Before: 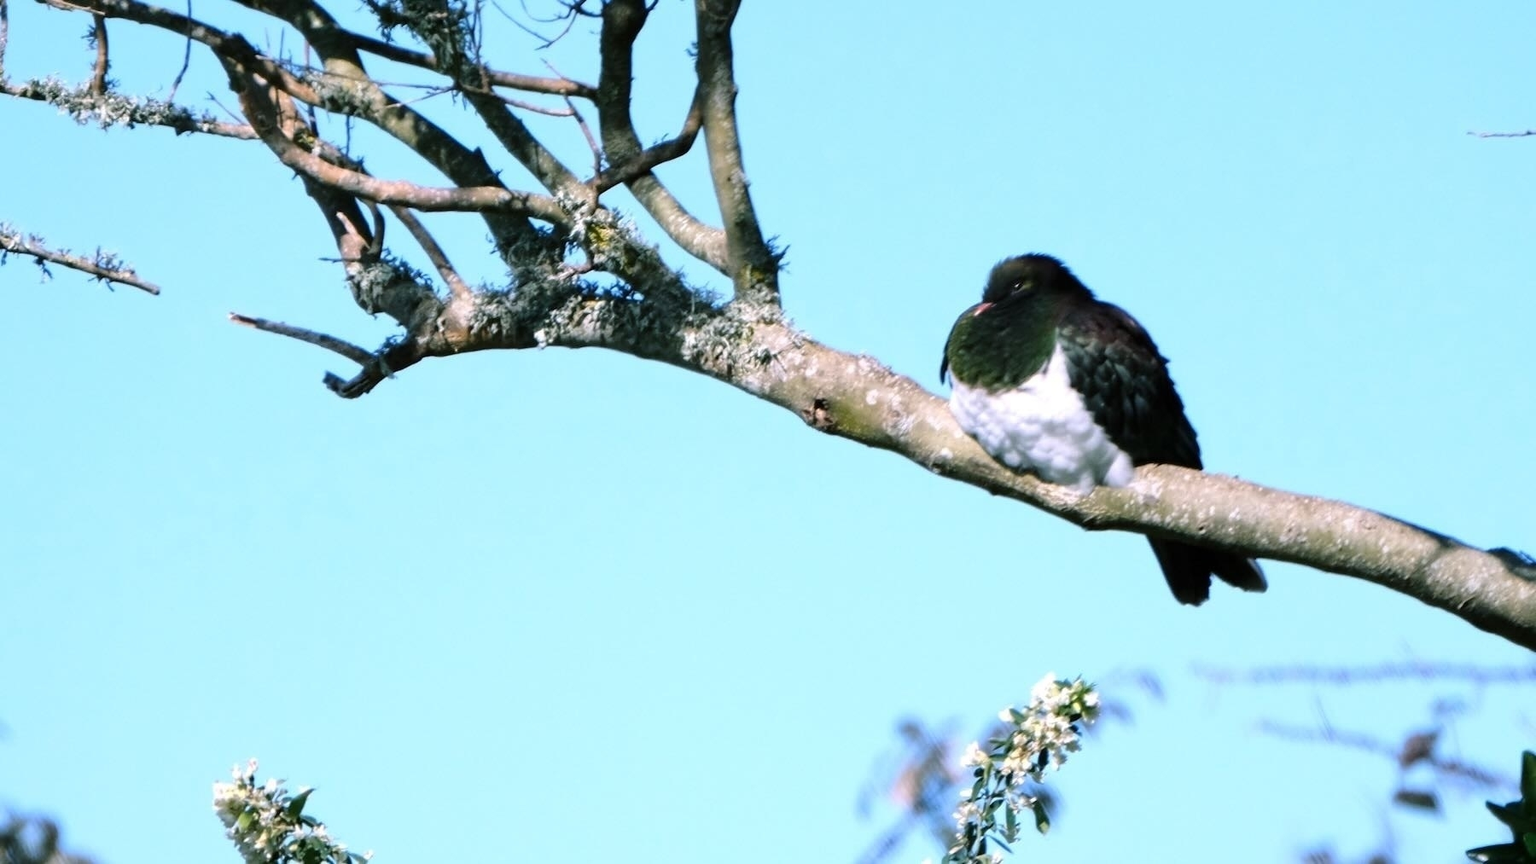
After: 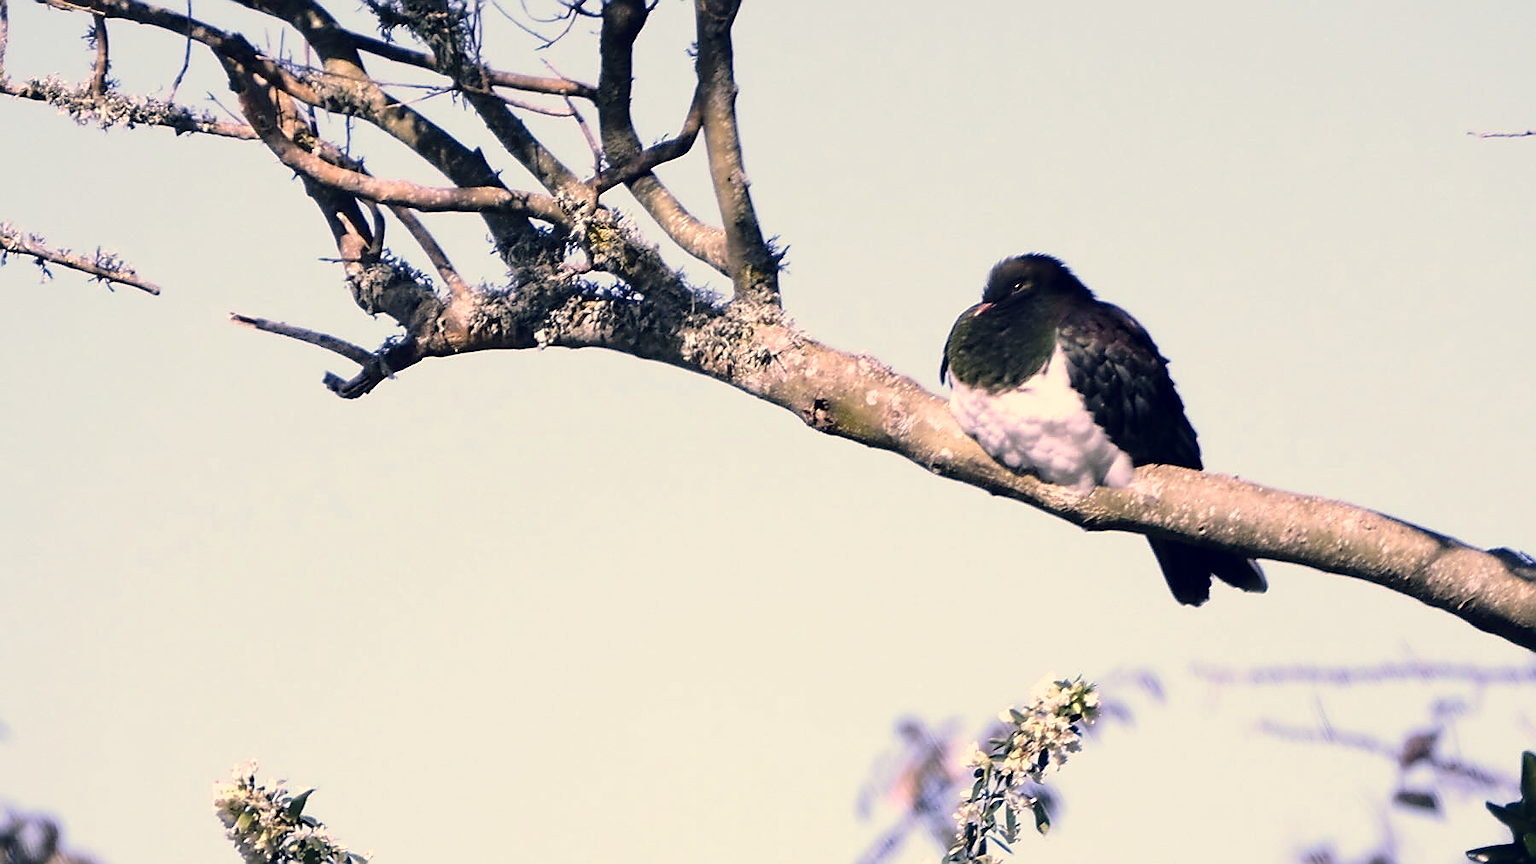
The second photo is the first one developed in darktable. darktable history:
color correction: highlights a* 20.11, highlights b* 27.55, shadows a* 3.49, shadows b* -17.83, saturation 0.754
sharpen: radius 1.39, amount 1.251, threshold 0.762
